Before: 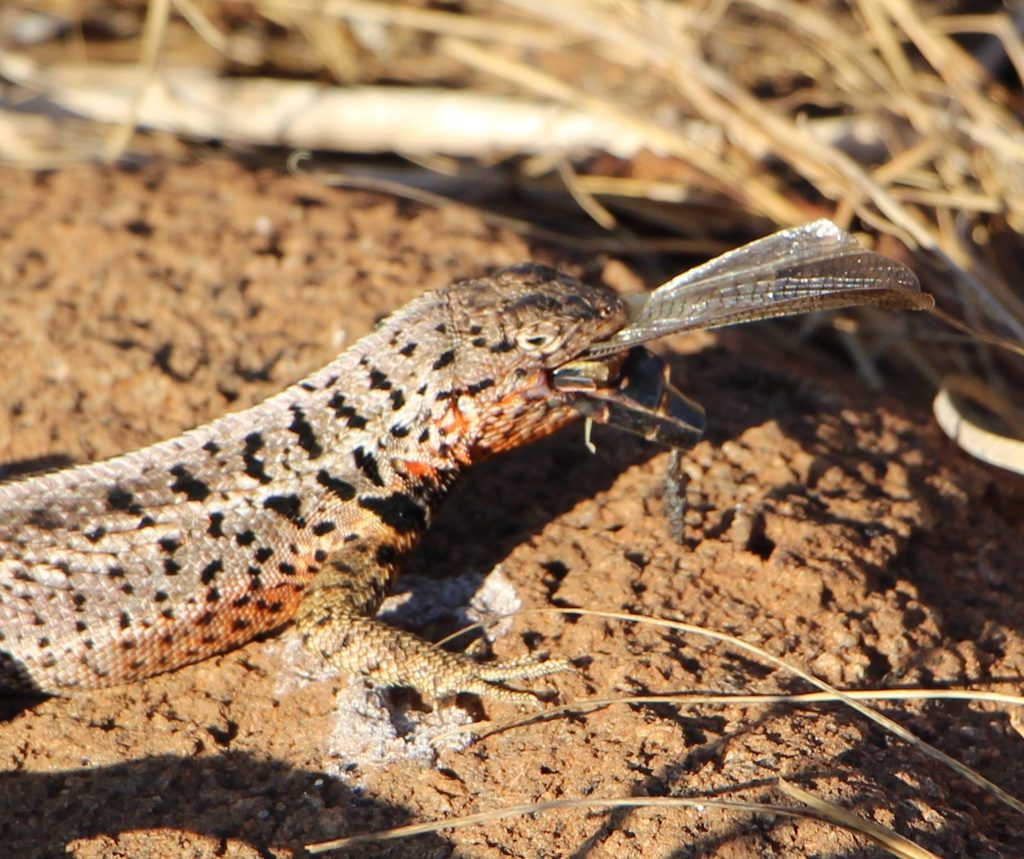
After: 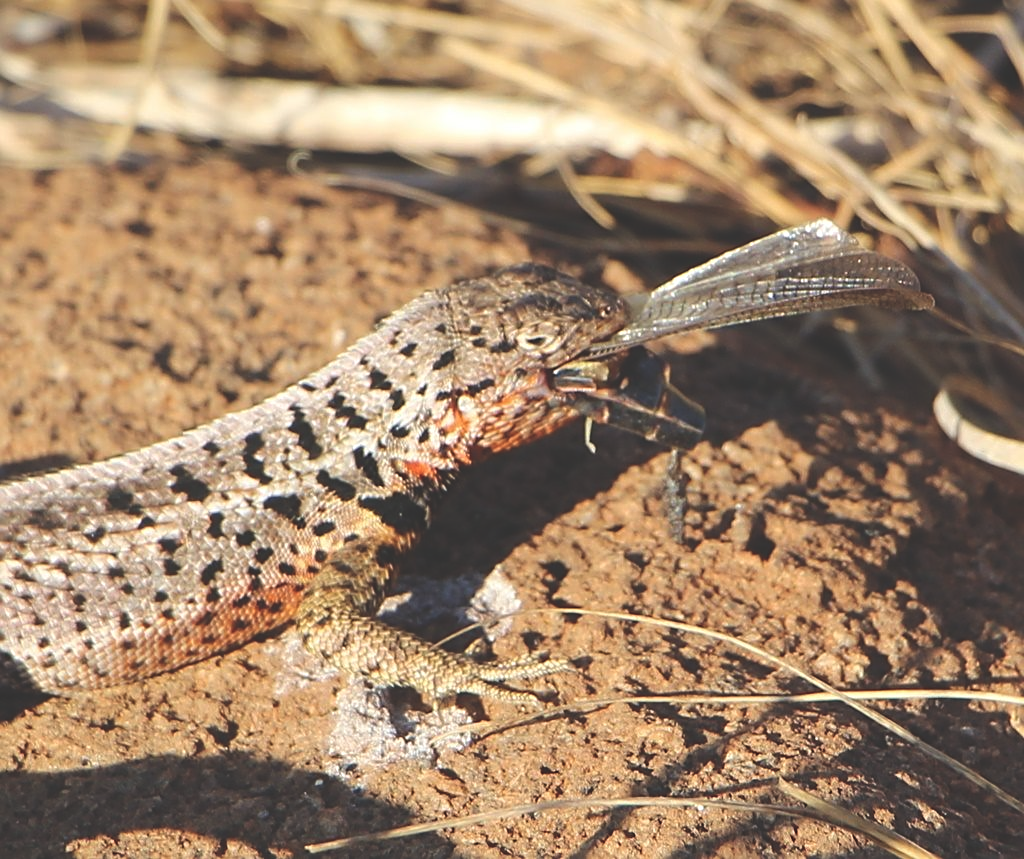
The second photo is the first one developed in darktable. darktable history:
sharpen: on, module defaults
exposure: black level correction -0.03, compensate highlight preservation false
